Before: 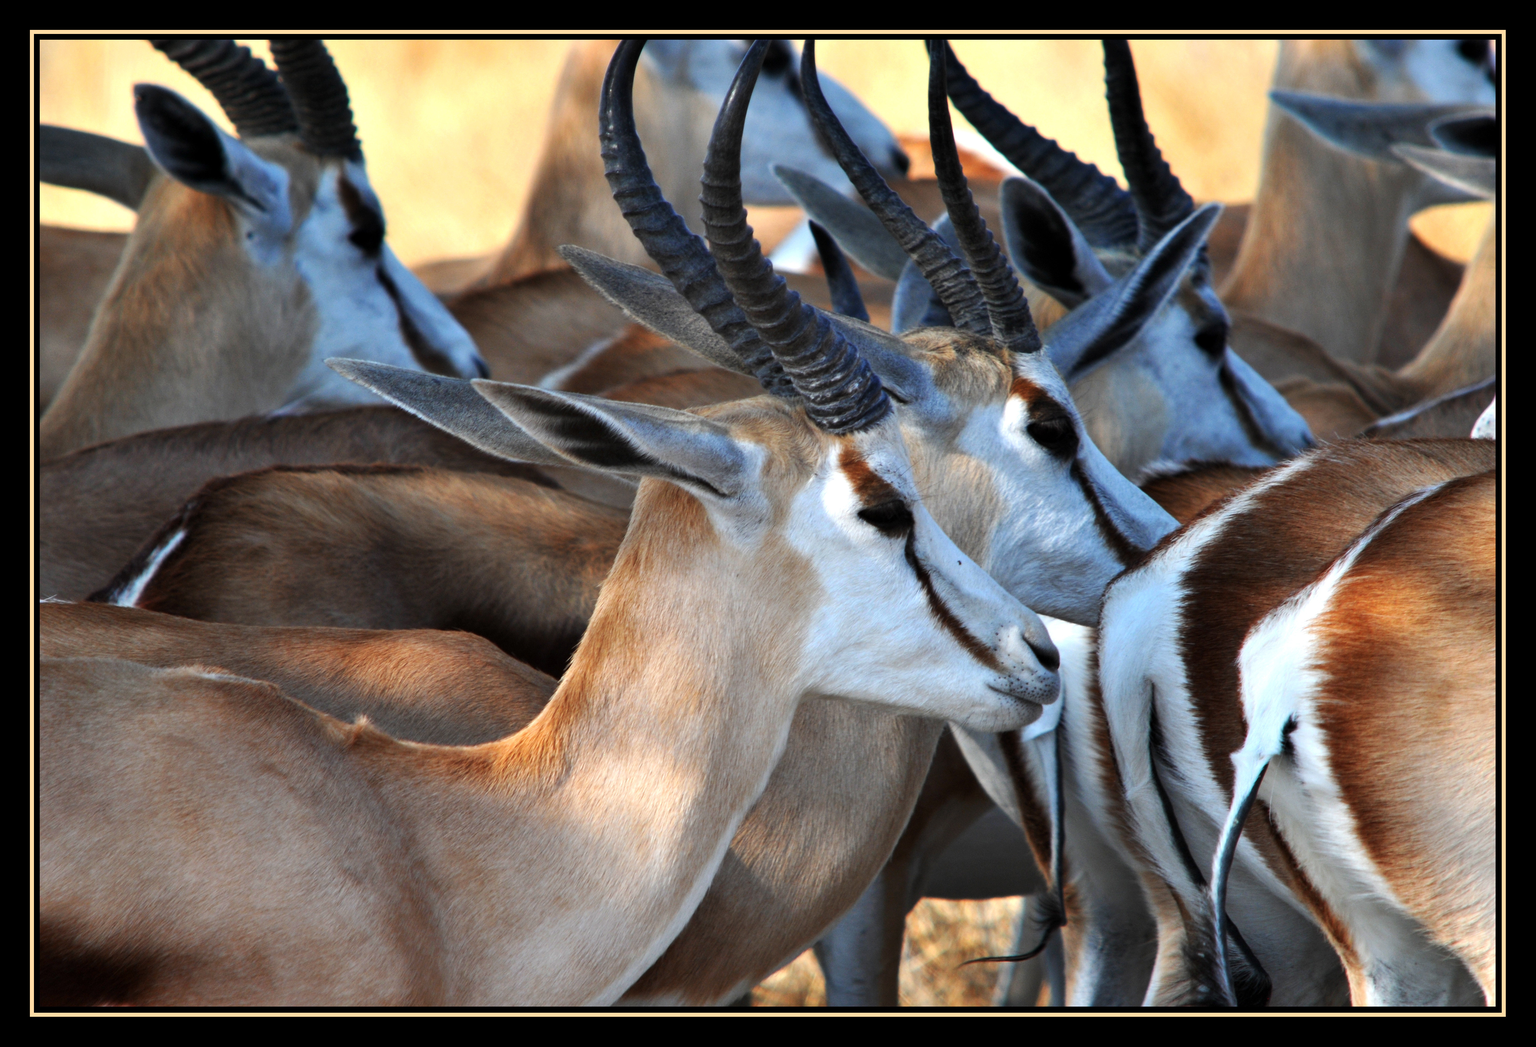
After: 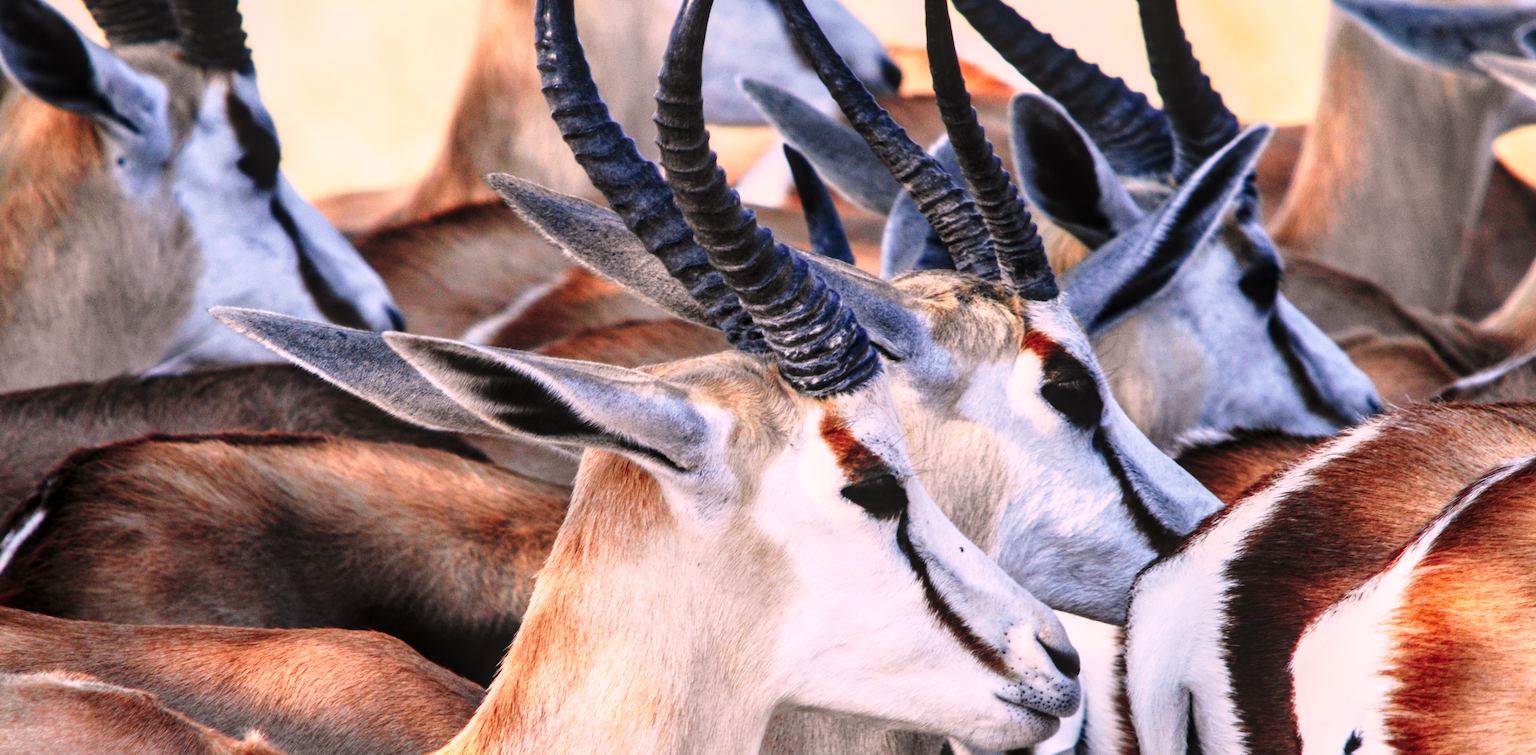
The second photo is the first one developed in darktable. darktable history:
color correction: highlights a* 14.52, highlights b* 4.67
local contrast: on, module defaults
crop and rotate: left 9.644%, top 9.494%, right 5.926%, bottom 29.548%
tone curve: curves: ch0 [(0, 0.012) (0.056, 0.046) (0.218, 0.213) (0.606, 0.62) (0.82, 0.846) (1, 1)]; ch1 [(0, 0) (0.226, 0.261) (0.403, 0.437) (0.469, 0.472) (0.495, 0.499) (0.514, 0.504) (0.545, 0.555) (0.59, 0.598) (0.714, 0.733) (1, 1)]; ch2 [(0, 0) (0.269, 0.299) (0.459, 0.45) (0.498, 0.499) (0.523, 0.512) (0.568, 0.558) (0.634, 0.617) (0.702, 0.662) (0.781, 0.775) (1, 1)], color space Lab, independent channels, preserve colors none
base curve: curves: ch0 [(0, 0) (0.028, 0.03) (0.121, 0.232) (0.46, 0.748) (0.859, 0.968) (1, 1)], preserve colors none
